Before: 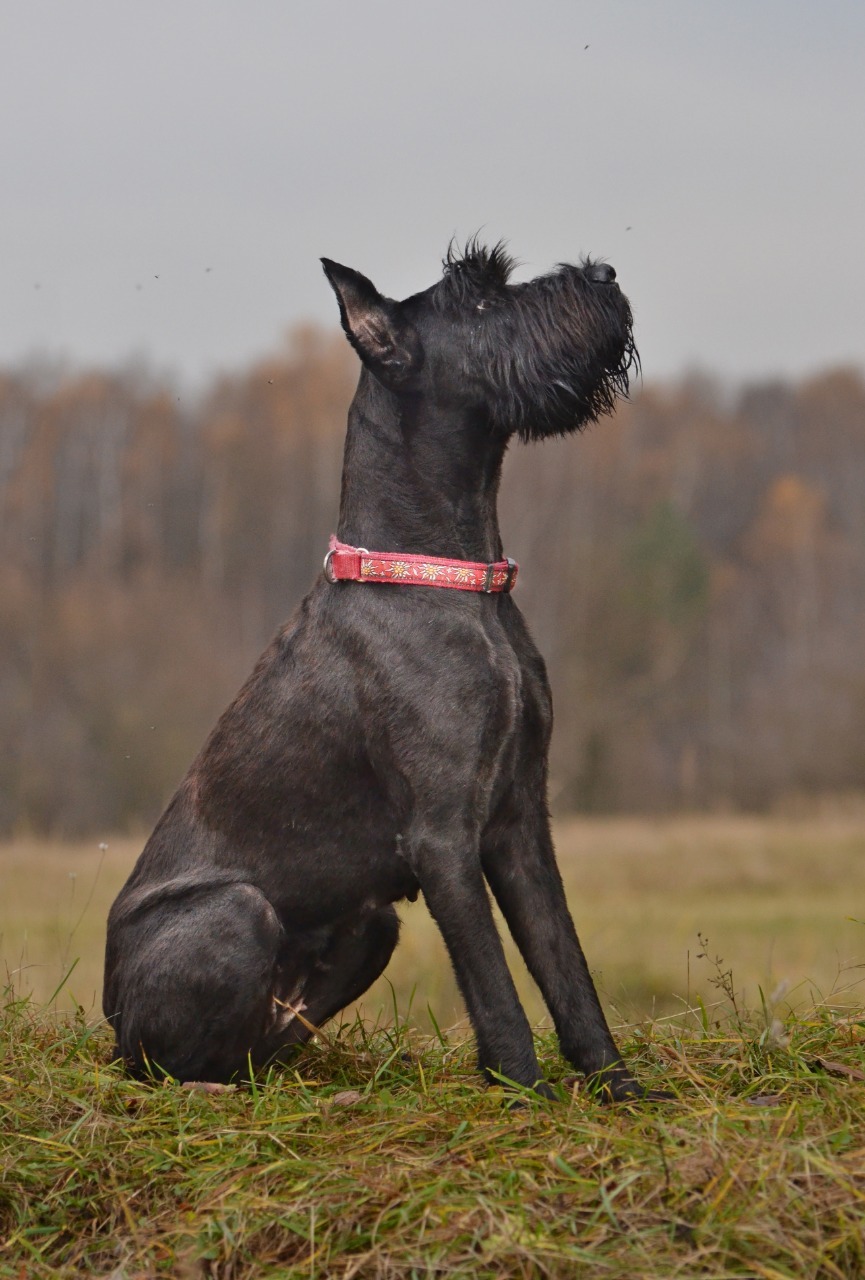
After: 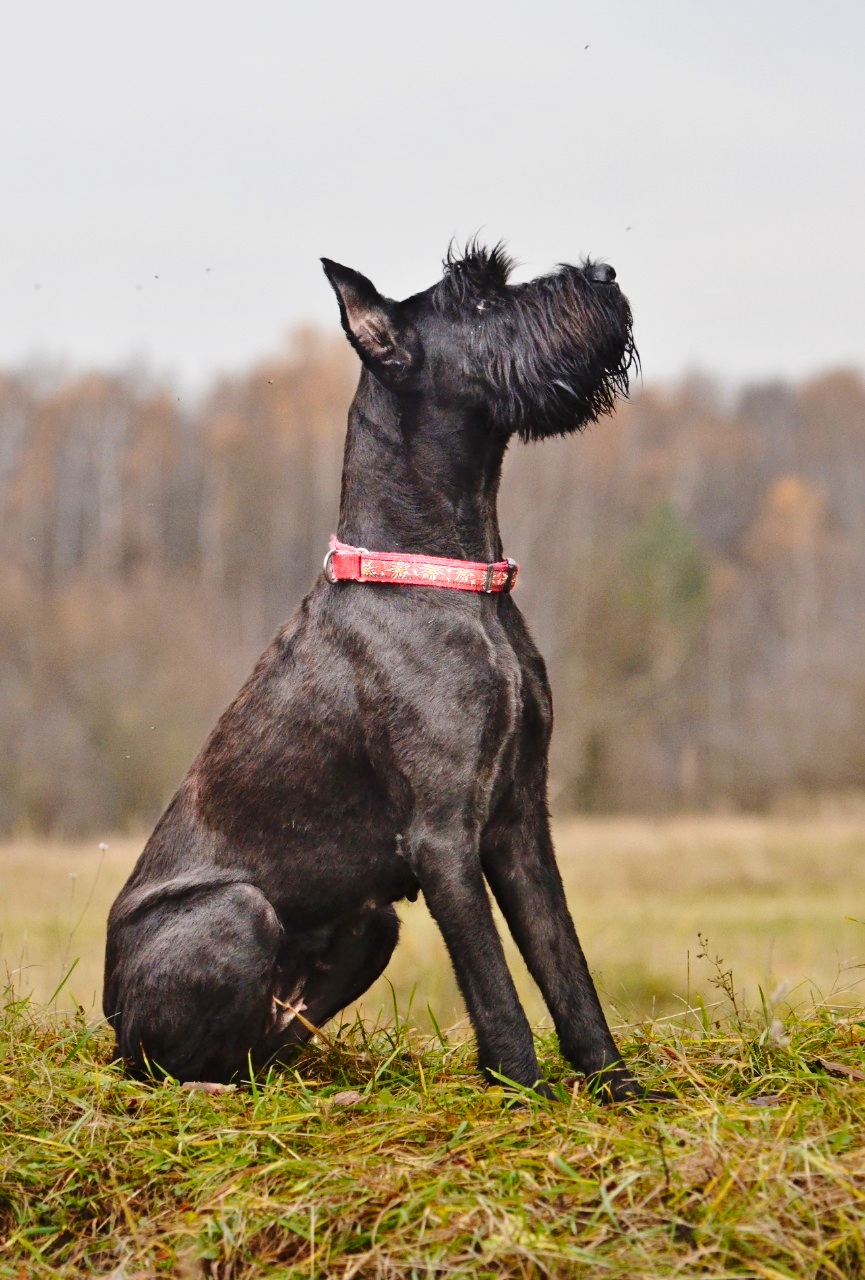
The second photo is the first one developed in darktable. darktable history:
local contrast: mode bilateral grid, contrast 20, coarseness 50, detail 119%, midtone range 0.2
base curve: curves: ch0 [(0, 0) (0.028, 0.03) (0.121, 0.232) (0.46, 0.748) (0.859, 0.968) (1, 1)], preserve colors none
